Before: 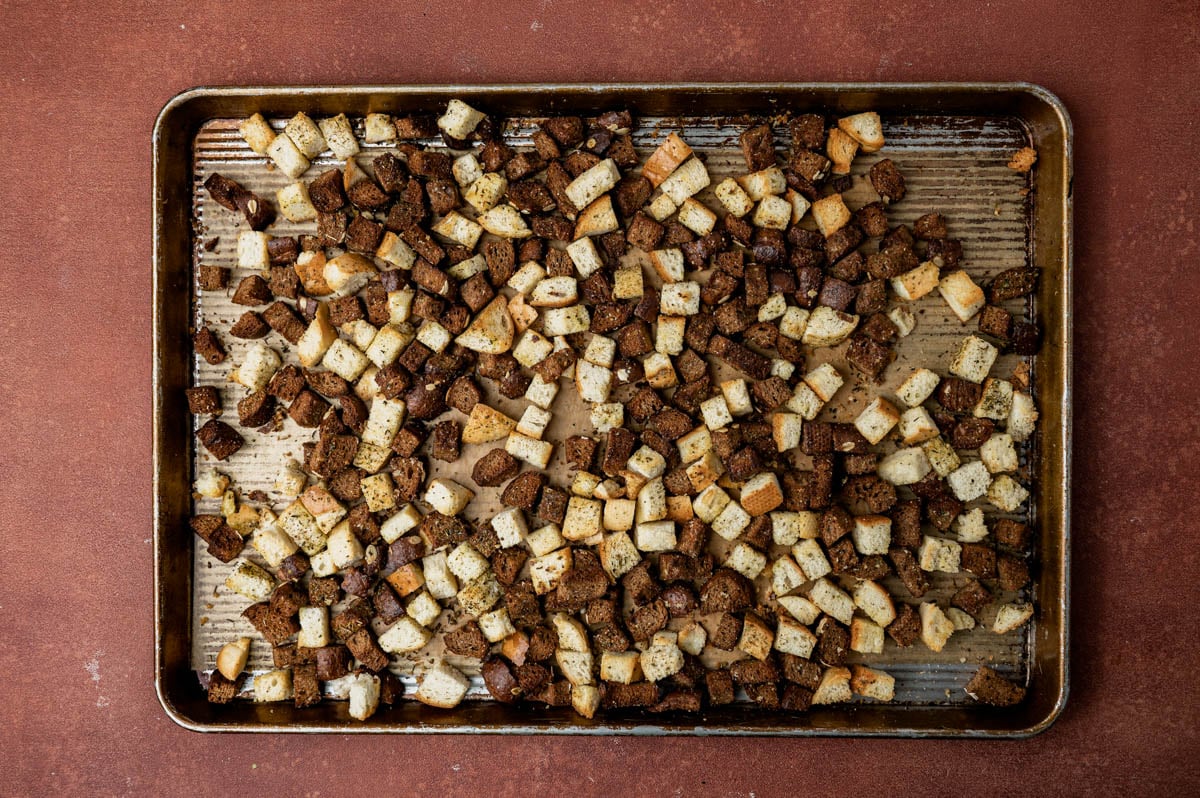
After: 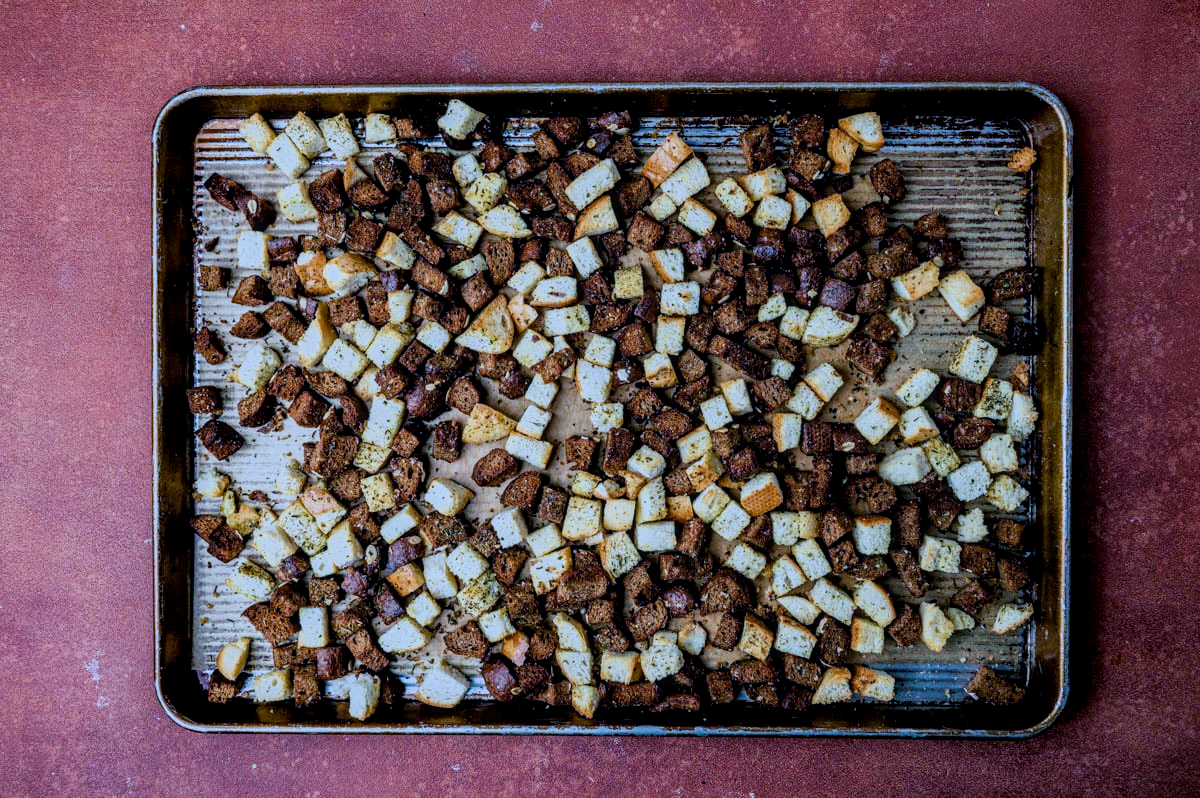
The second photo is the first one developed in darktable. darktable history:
filmic rgb "scene-referred default": black relative exposure -7.65 EV, white relative exposure 4.56 EV, hardness 3.61
local contrast: on, module defaults
velvia: strength 9.25%
color calibration: illuminant custom, x 0.423, y 0.403, temperature 3219.46 K
color balance rgb: shadows lift › chroma 4.21%, shadows lift › hue 252.22°, highlights gain › chroma 1.36%, highlights gain › hue 50.24°, perceptual saturation grading › mid-tones 6.33%, perceptual saturation grading › shadows 72.44%, perceptual brilliance grading › highlights 11.59%, contrast 5.05%
